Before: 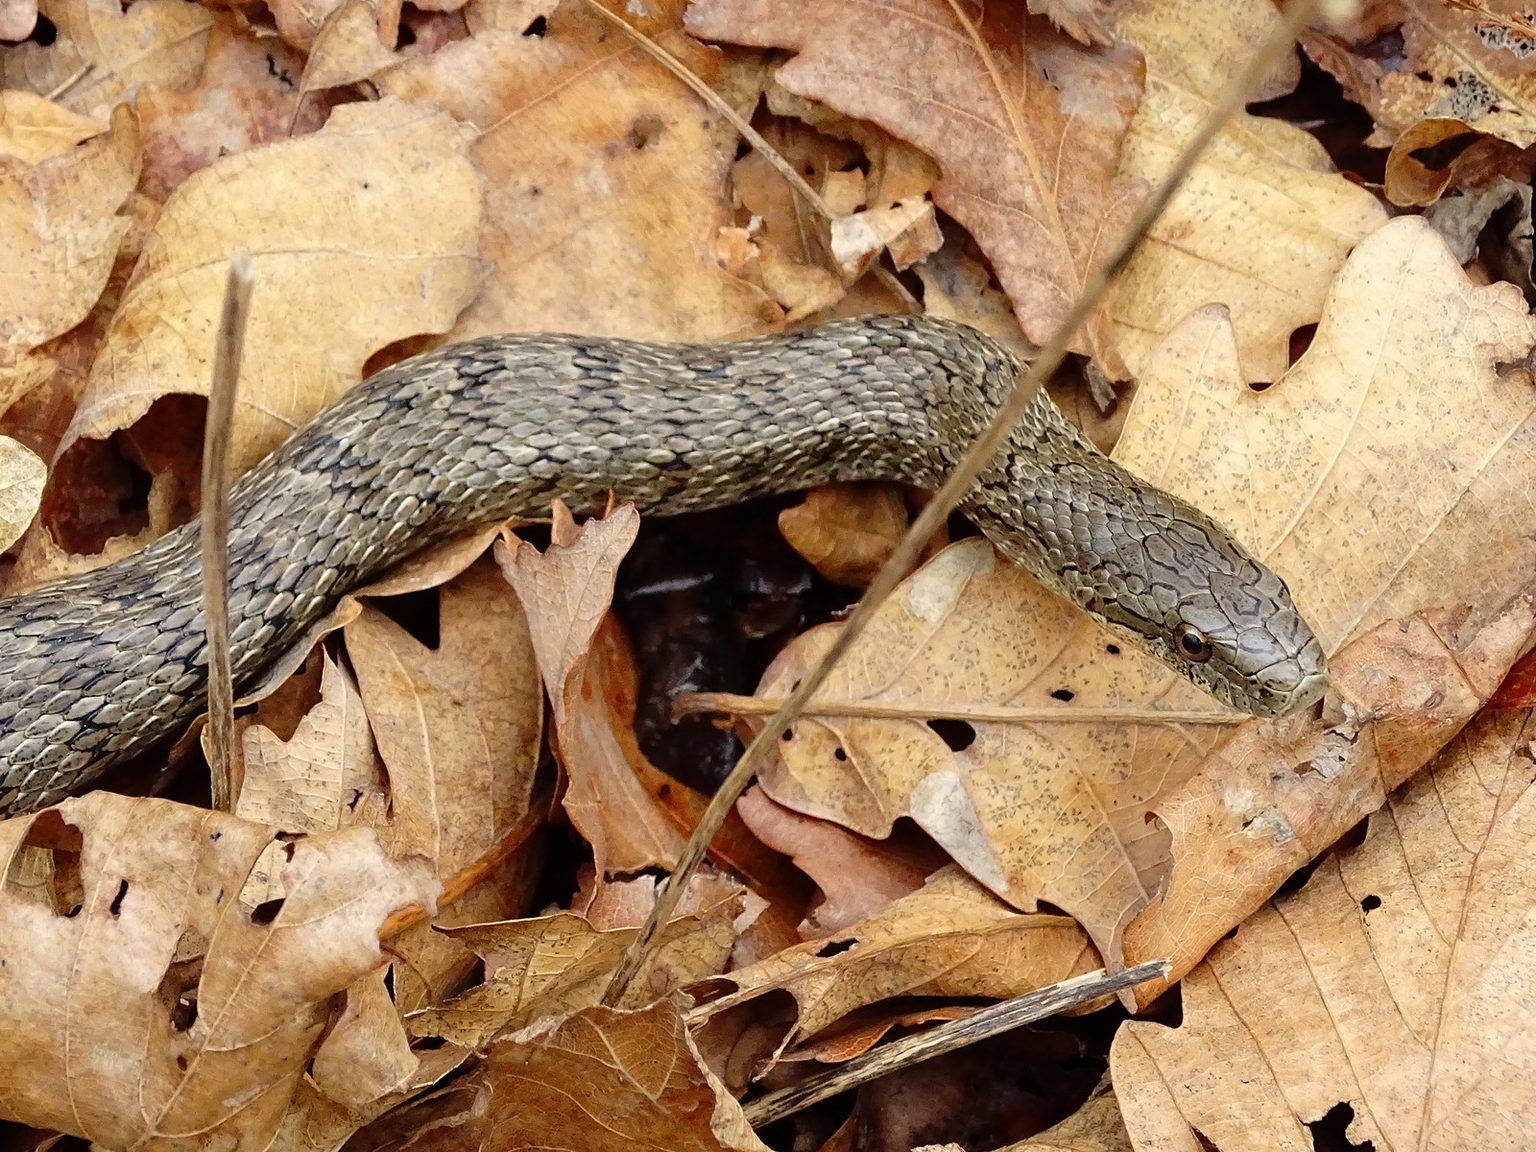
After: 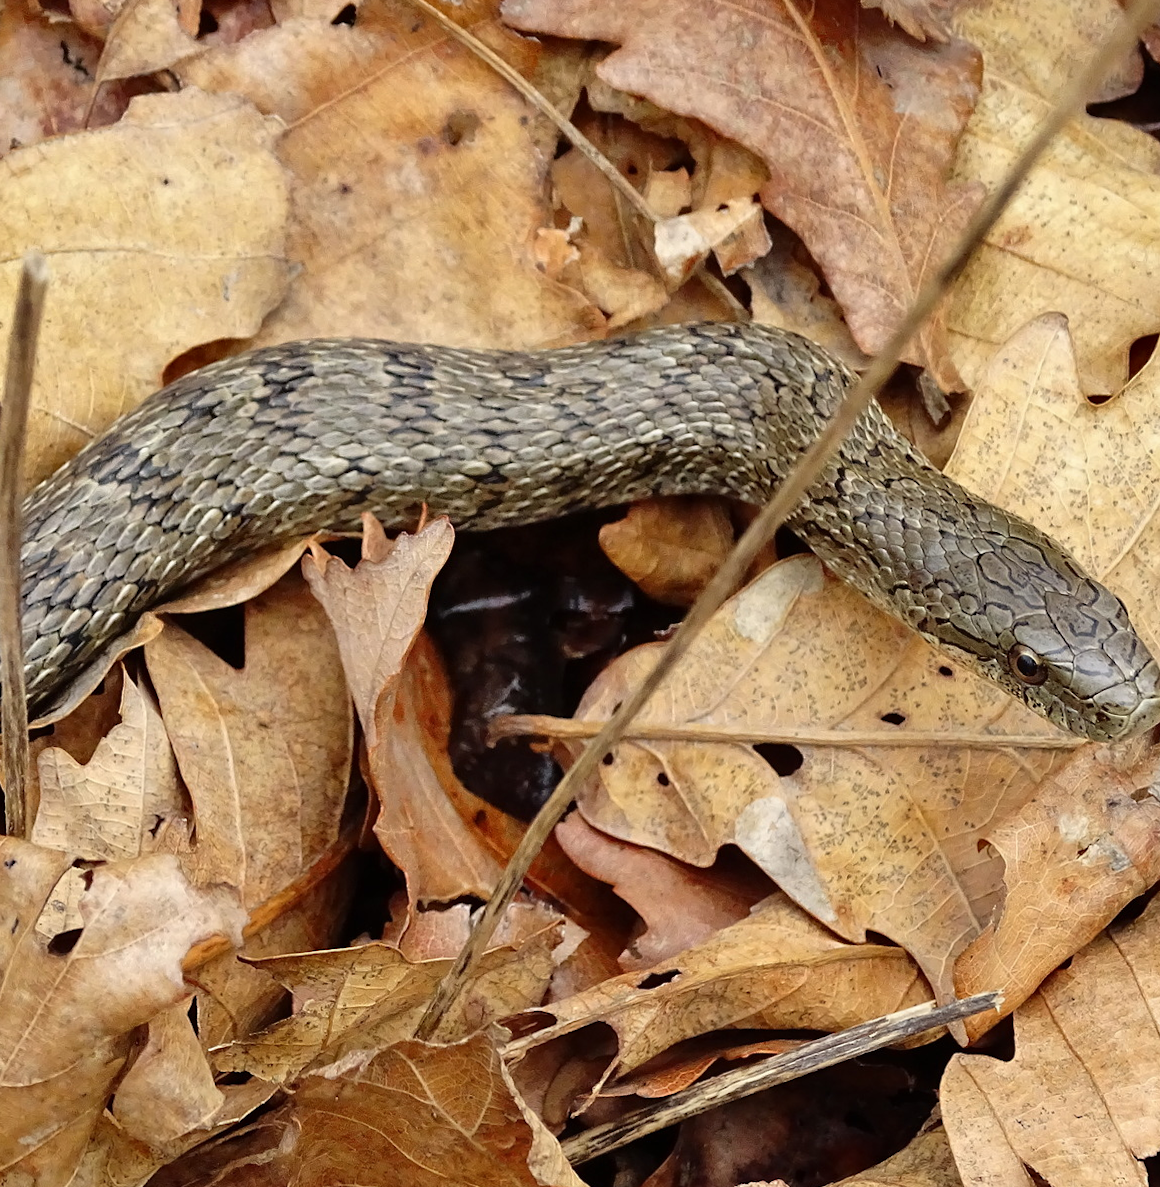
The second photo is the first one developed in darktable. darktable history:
rotate and perspective: rotation 0.174°, lens shift (vertical) 0.013, lens shift (horizontal) 0.019, shear 0.001, automatic cropping original format, crop left 0.007, crop right 0.991, crop top 0.016, crop bottom 0.997
shadows and highlights: soften with gaussian
exposure: compensate highlight preservation false
crop: left 13.443%, right 13.31%
